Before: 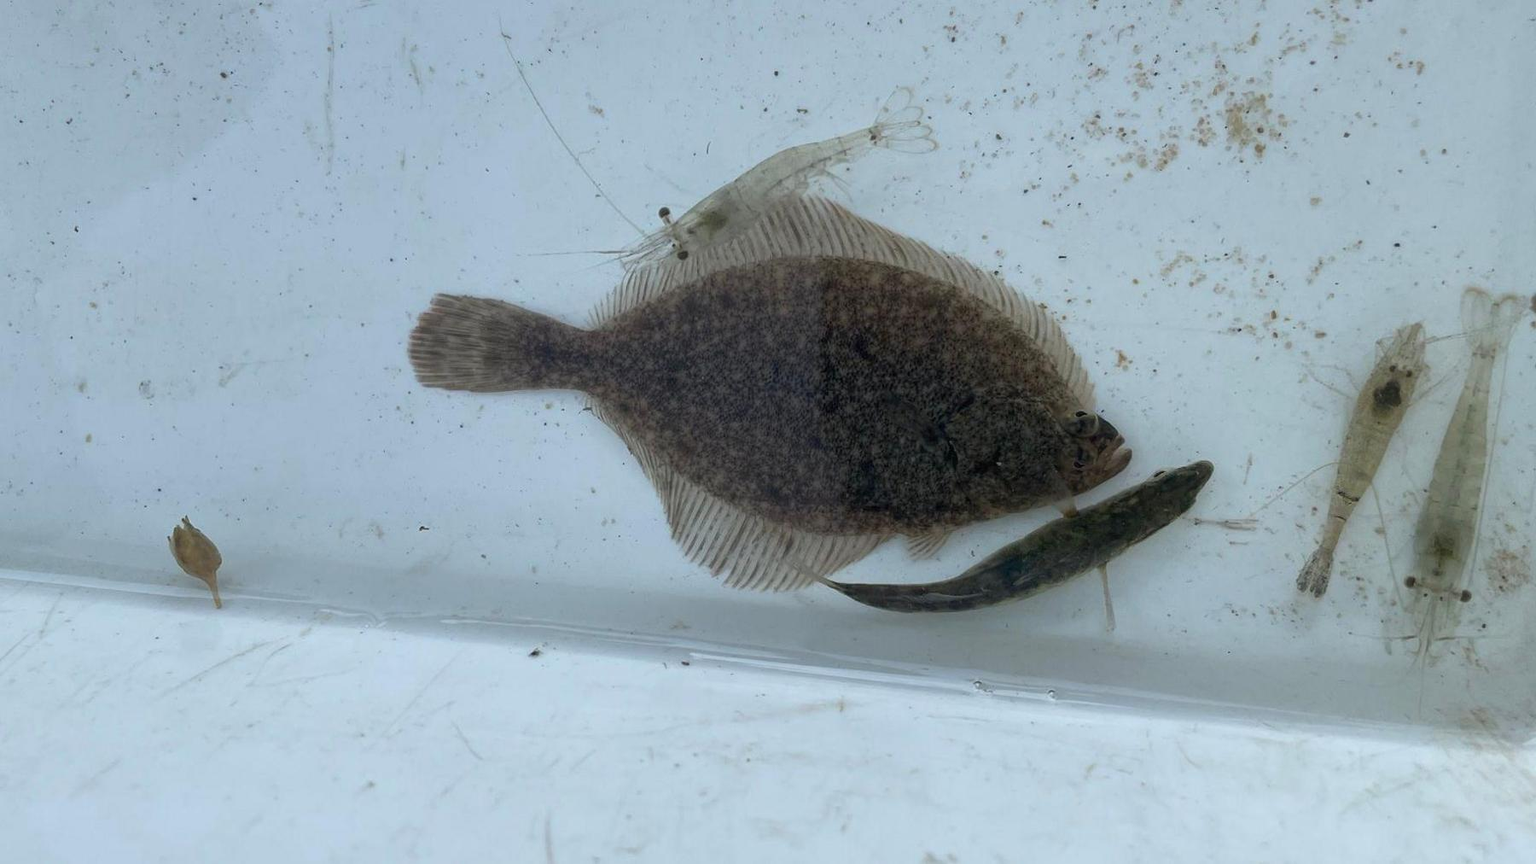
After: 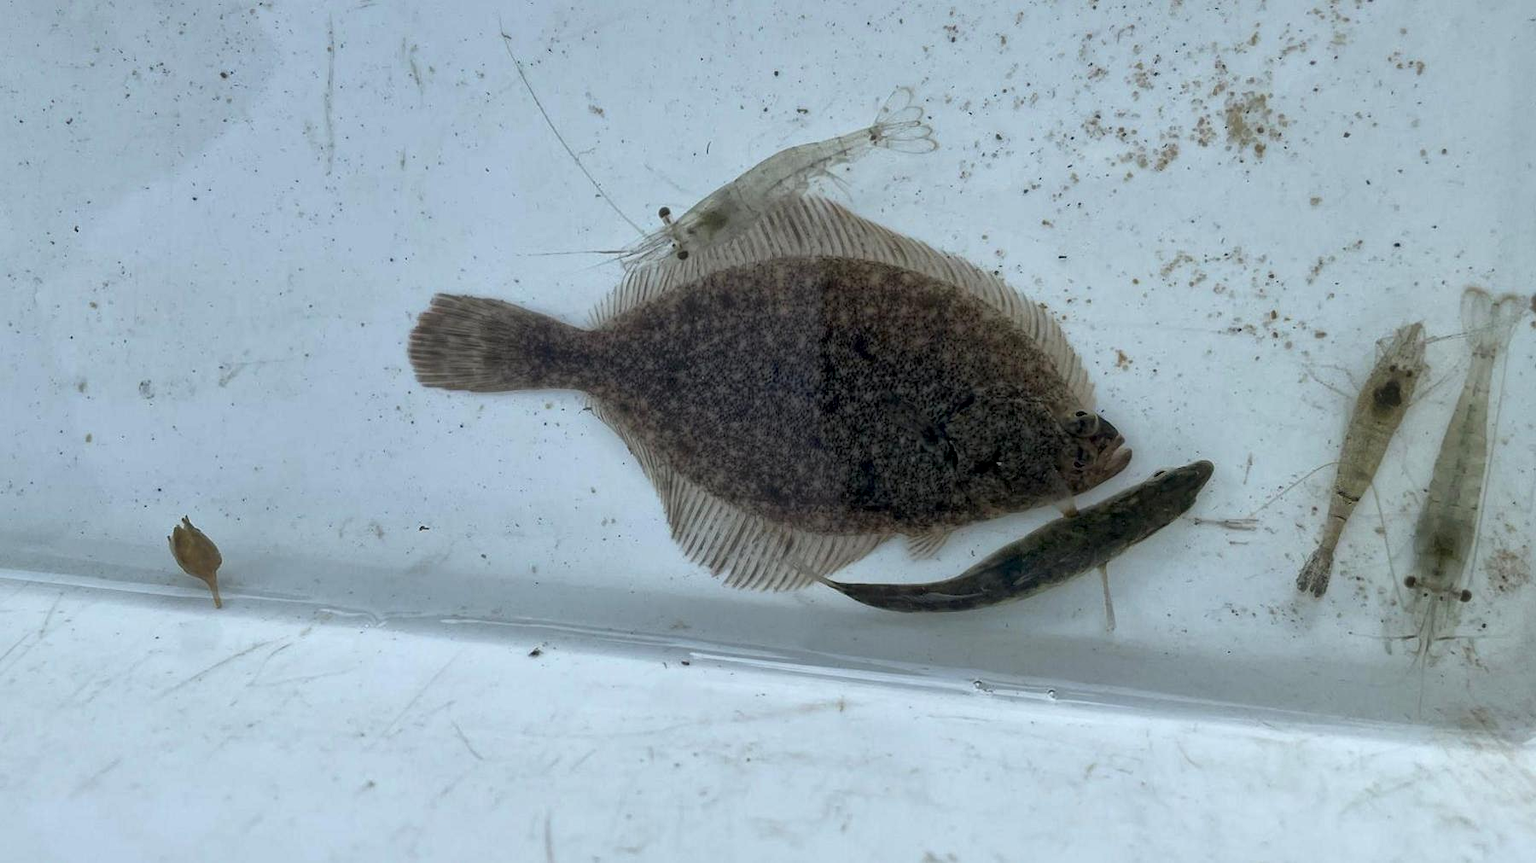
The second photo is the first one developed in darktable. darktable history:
local contrast: mode bilateral grid, contrast 20, coarseness 50, detail 150%, midtone range 0.2
